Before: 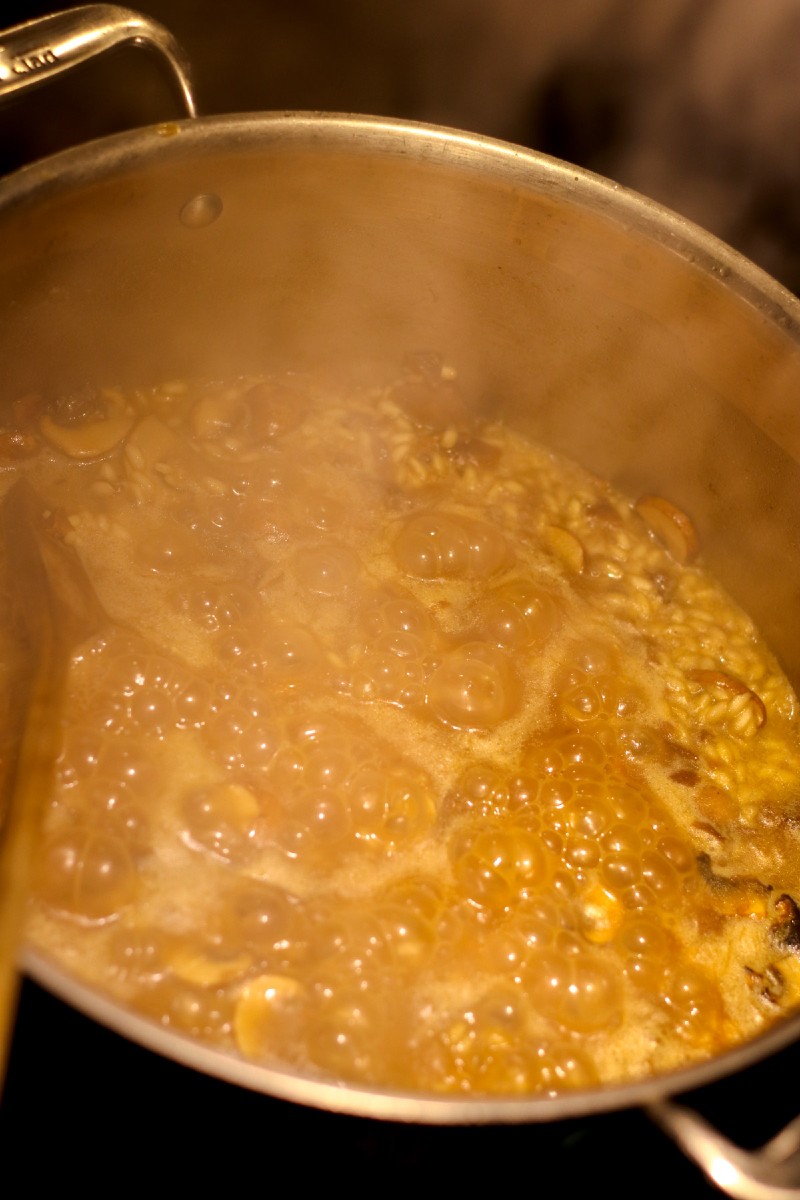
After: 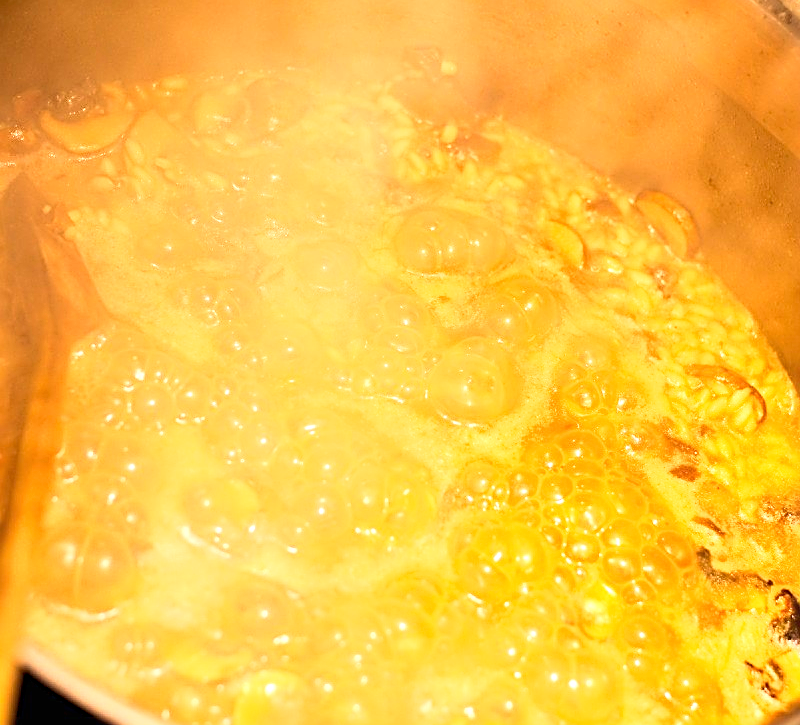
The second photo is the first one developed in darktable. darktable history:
exposure: black level correction 0, exposure 0.948 EV, compensate exposure bias true, compensate highlight preservation false
tone equalizer: smoothing diameter 24.98%, edges refinement/feathering 13.71, preserve details guided filter
crop and rotate: top 25.479%, bottom 14.056%
sharpen: radius 3.02, amount 0.763
base curve: curves: ch0 [(0, 0) (0.557, 0.834) (1, 1)]
